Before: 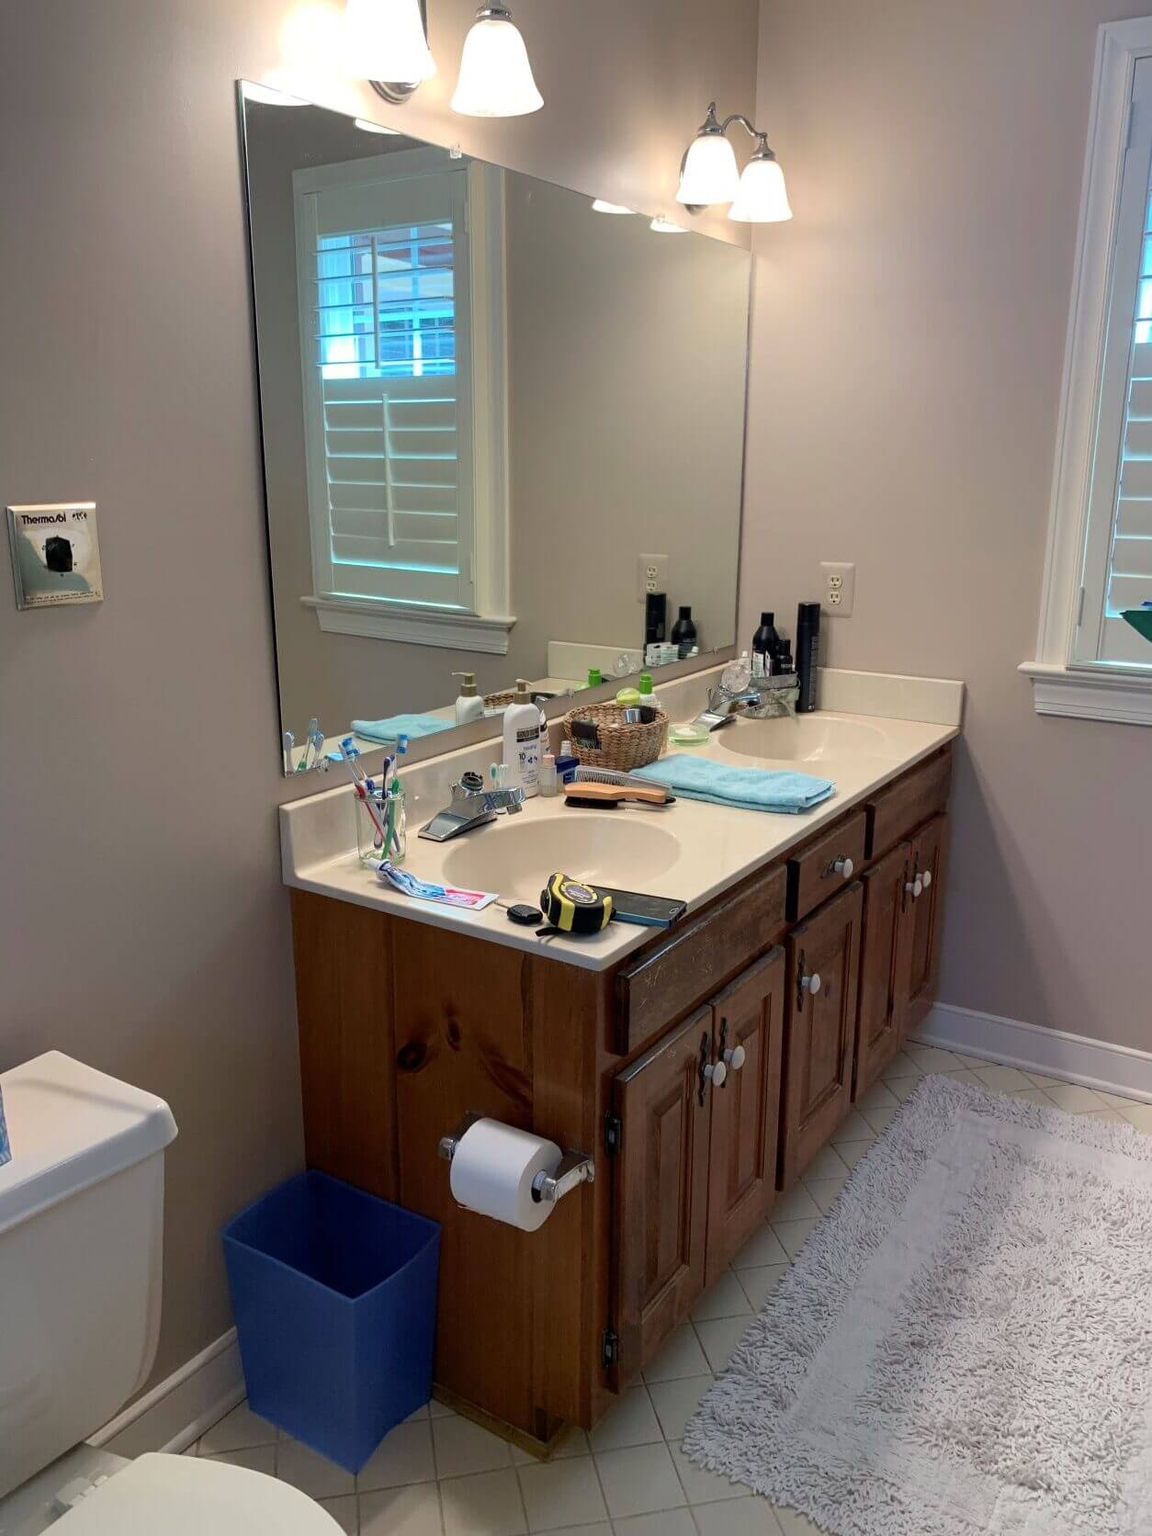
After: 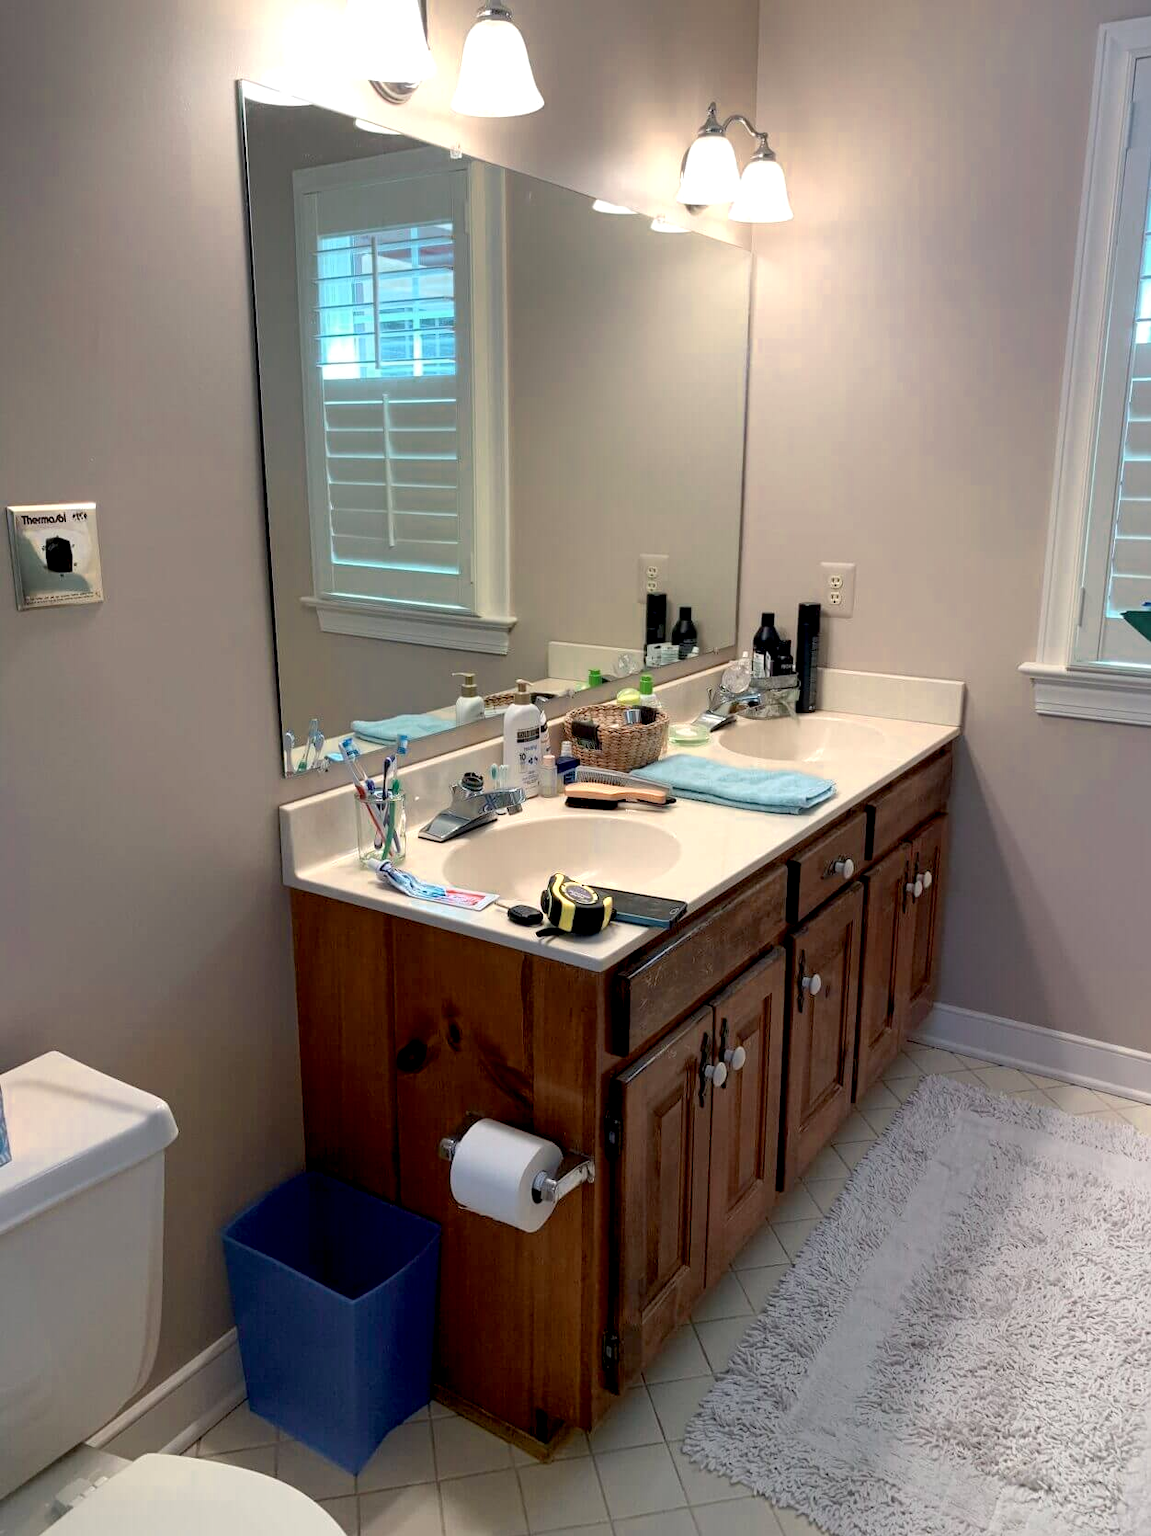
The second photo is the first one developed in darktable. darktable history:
exposure: black level correction 0.007, exposure 0.093 EV, compensate highlight preservation false
color zones: curves: ch0 [(0.018, 0.548) (0.224, 0.64) (0.425, 0.447) (0.675, 0.575) (0.732, 0.579)]; ch1 [(0.066, 0.487) (0.25, 0.5) (0.404, 0.43) (0.75, 0.421) (0.956, 0.421)]; ch2 [(0.044, 0.561) (0.215, 0.465) (0.399, 0.544) (0.465, 0.548) (0.614, 0.447) (0.724, 0.43) (0.882, 0.623) (0.956, 0.632)]
